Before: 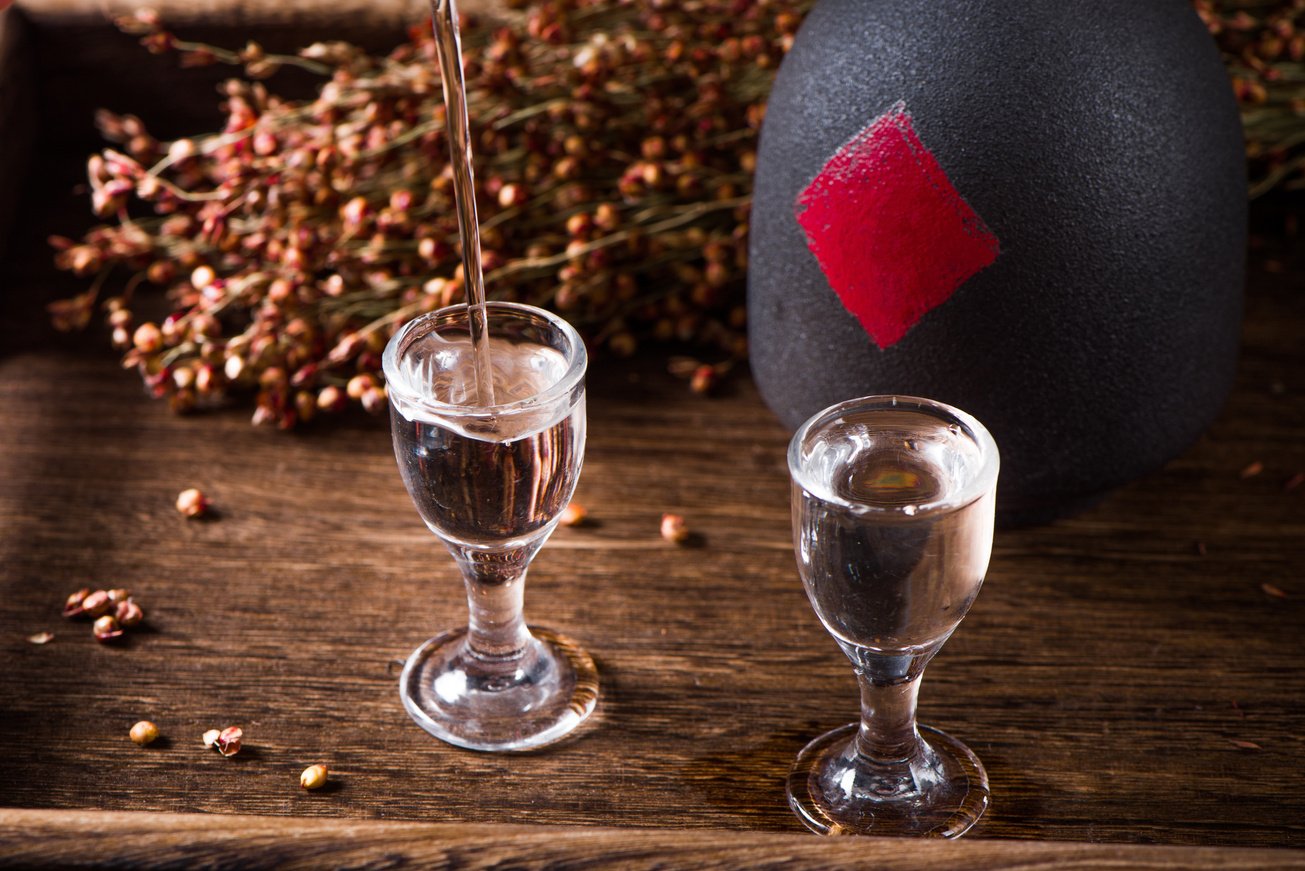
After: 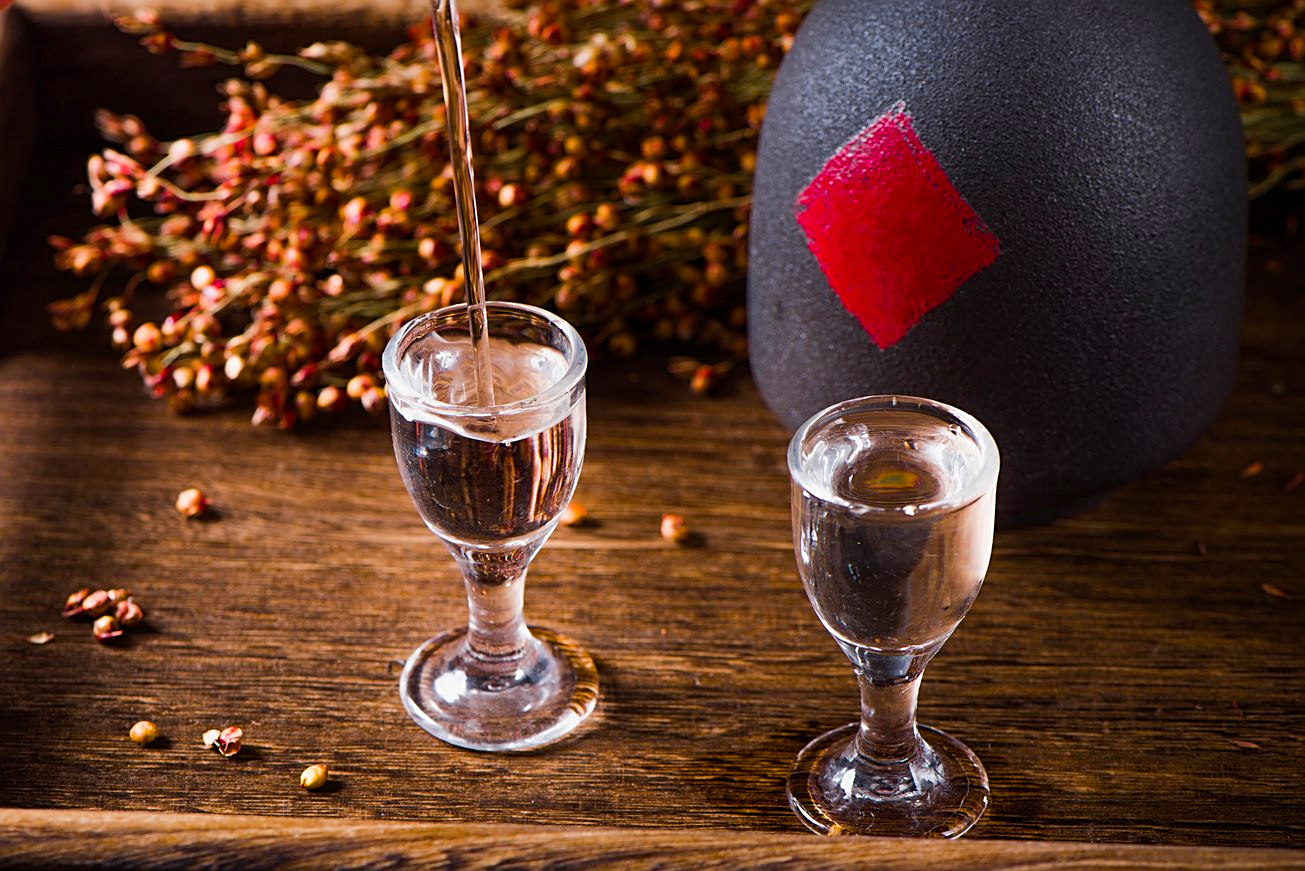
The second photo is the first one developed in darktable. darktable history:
color zones: curves: ch0 [(0.25, 0.5) (0.428, 0.473) (0.75, 0.5)]; ch1 [(0.243, 0.479) (0.398, 0.452) (0.75, 0.5)]
sharpen: on, module defaults
color balance rgb: perceptual saturation grading › global saturation 25%, perceptual brilliance grading › mid-tones 10%, perceptual brilliance grading › shadows 15%, global vibrance 20%
exposure: exposure -0.116 EV, compensate exposure bias true, compensate highlight preservation false
